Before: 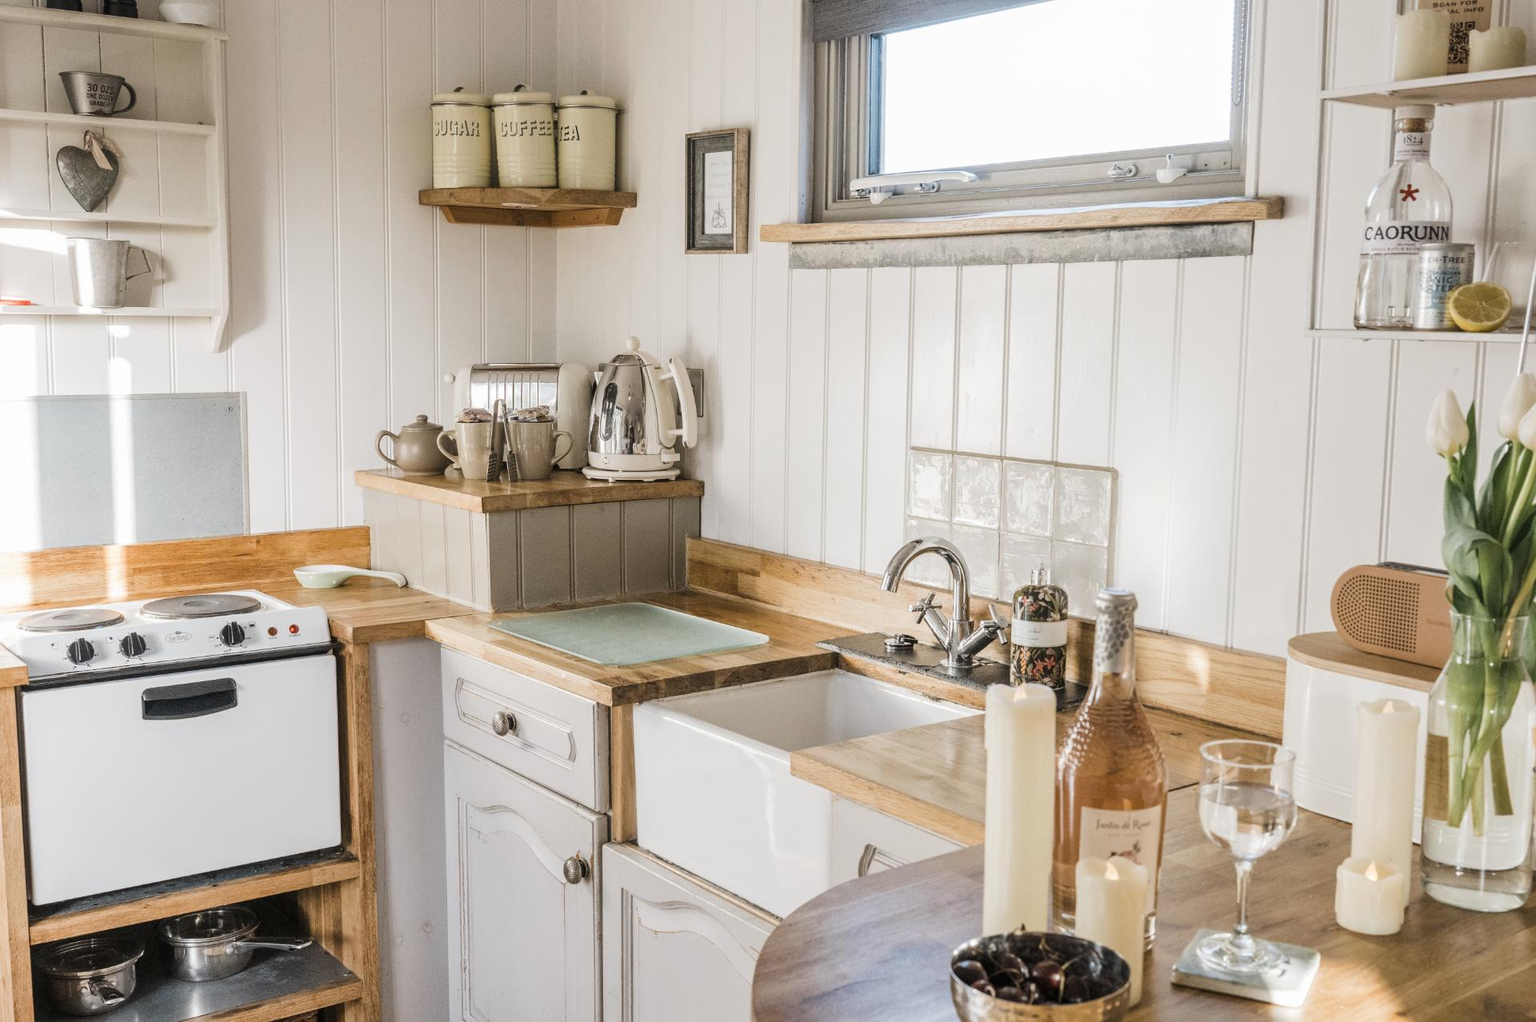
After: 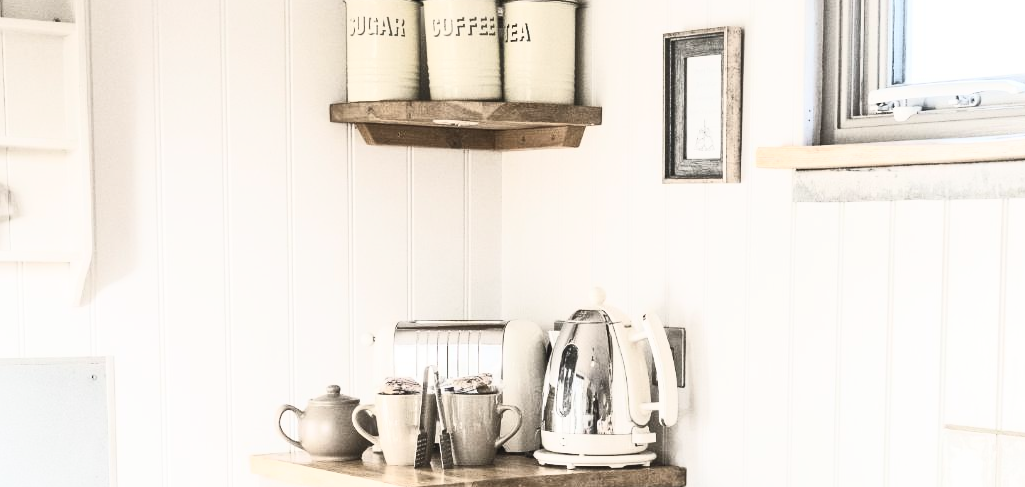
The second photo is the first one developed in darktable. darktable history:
crop: left 10.152%, top 10.494%, right 36.429%, bottom 51.38%
contrast brightness saturation: contrast 0.58, brightness 0.567, saturation -0.336
